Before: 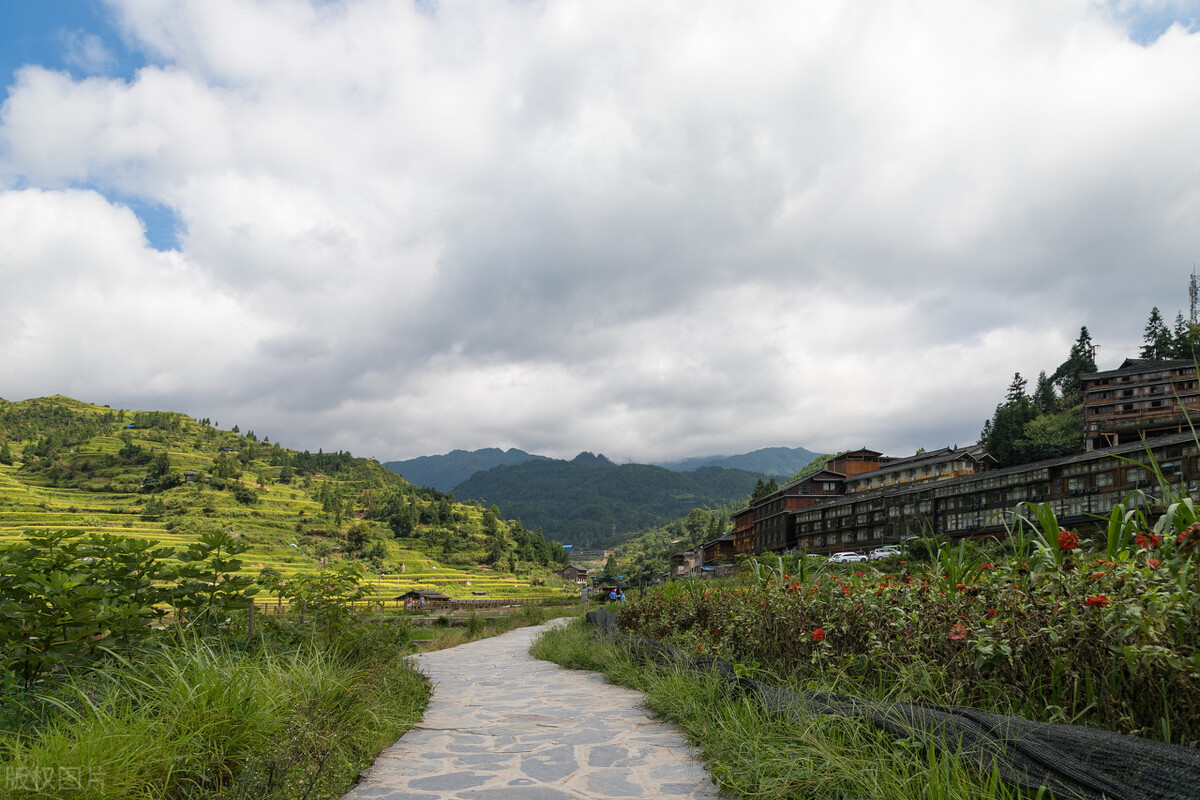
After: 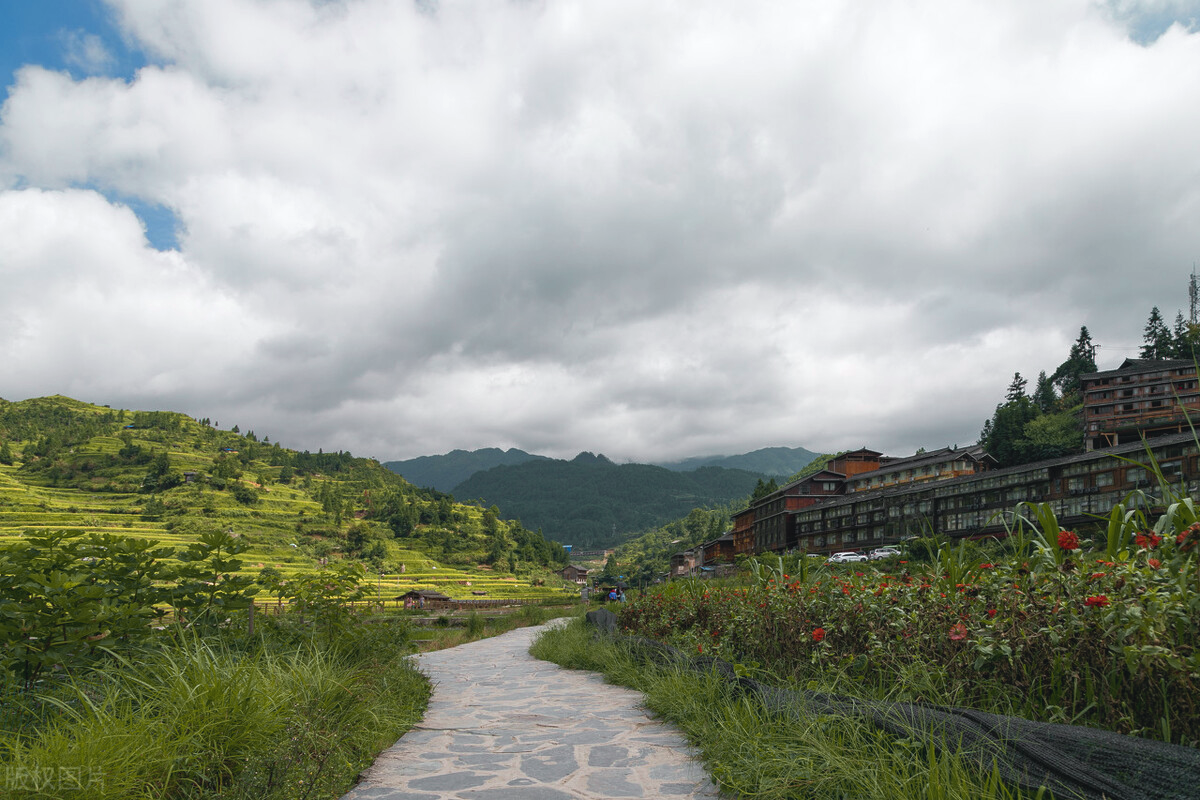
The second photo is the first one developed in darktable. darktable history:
tone curve: curves: ch0 [(0.001, 0.042) (0.128, 0.16) (0.452, 0.42) (0.603, 0.566) (0.754, 0.733) (1, 1)]; ch1 [(0, 0) (0.325, 0.327) (0.412, 0.441) (0.473, 0.466) (0.5, 0.499) (0.549, 0.558) (0.617, 0.625) (0.713, 0.7) (1, 1)]; ch2 [(0, 0) (0.386, 0.397) (0.445, 0.47) (0.505, 0.498) (0.529, 0.524) (0.574, 0.569) (0.652, 0.641) (1, 1)], color space Lab, independent channels, preserve colors none
